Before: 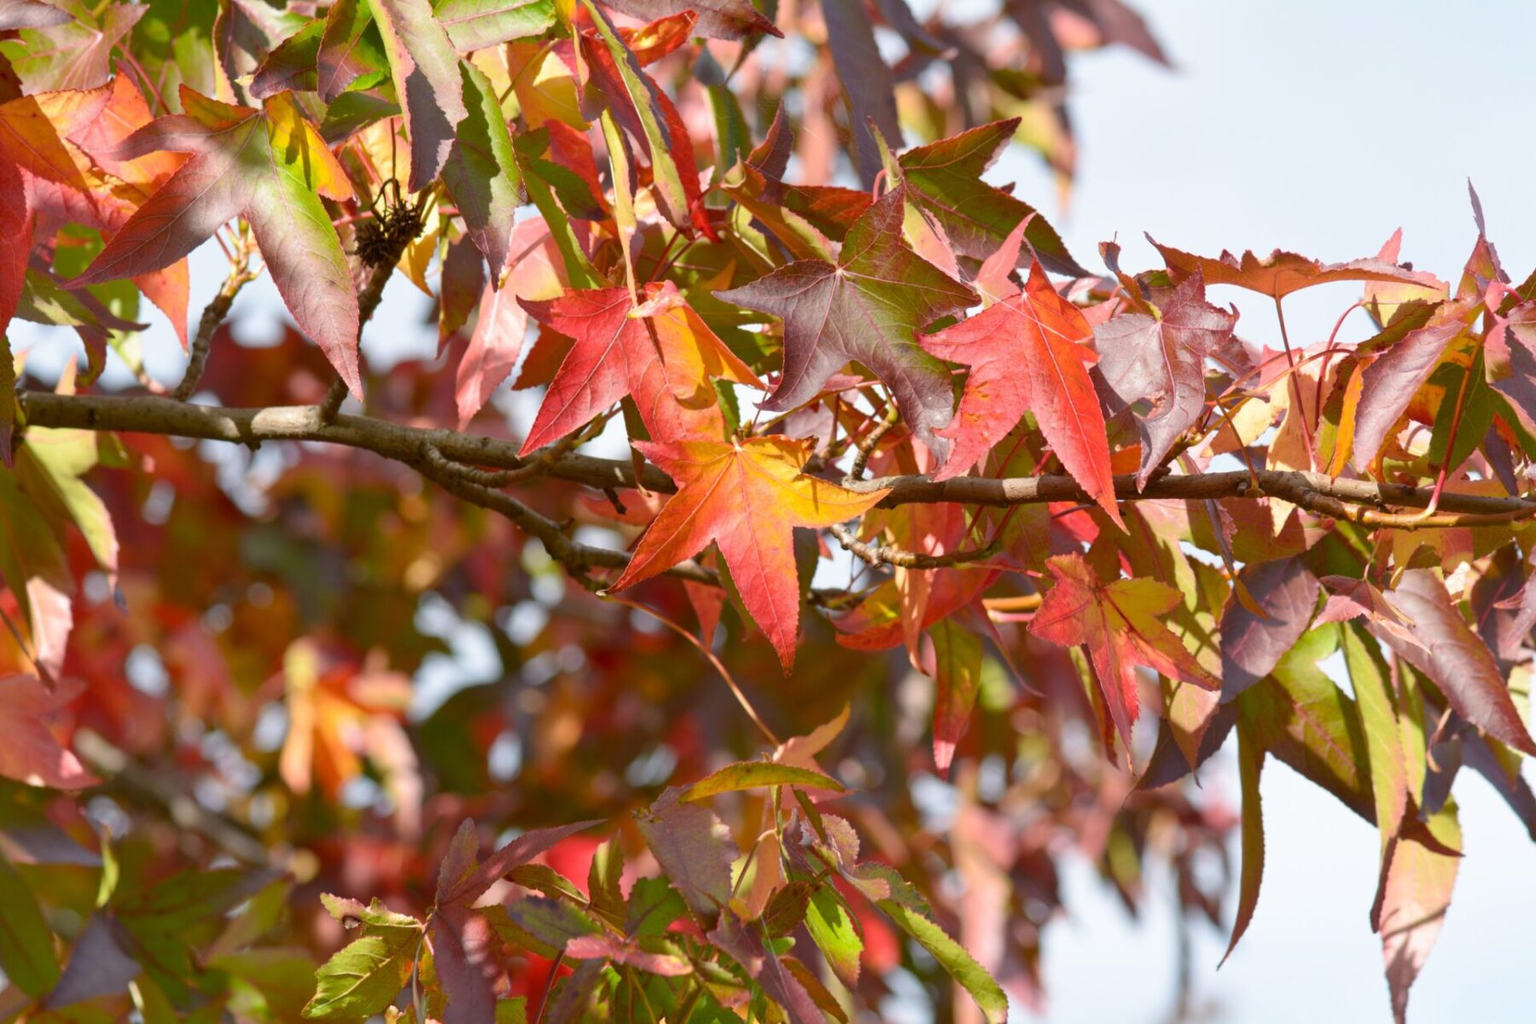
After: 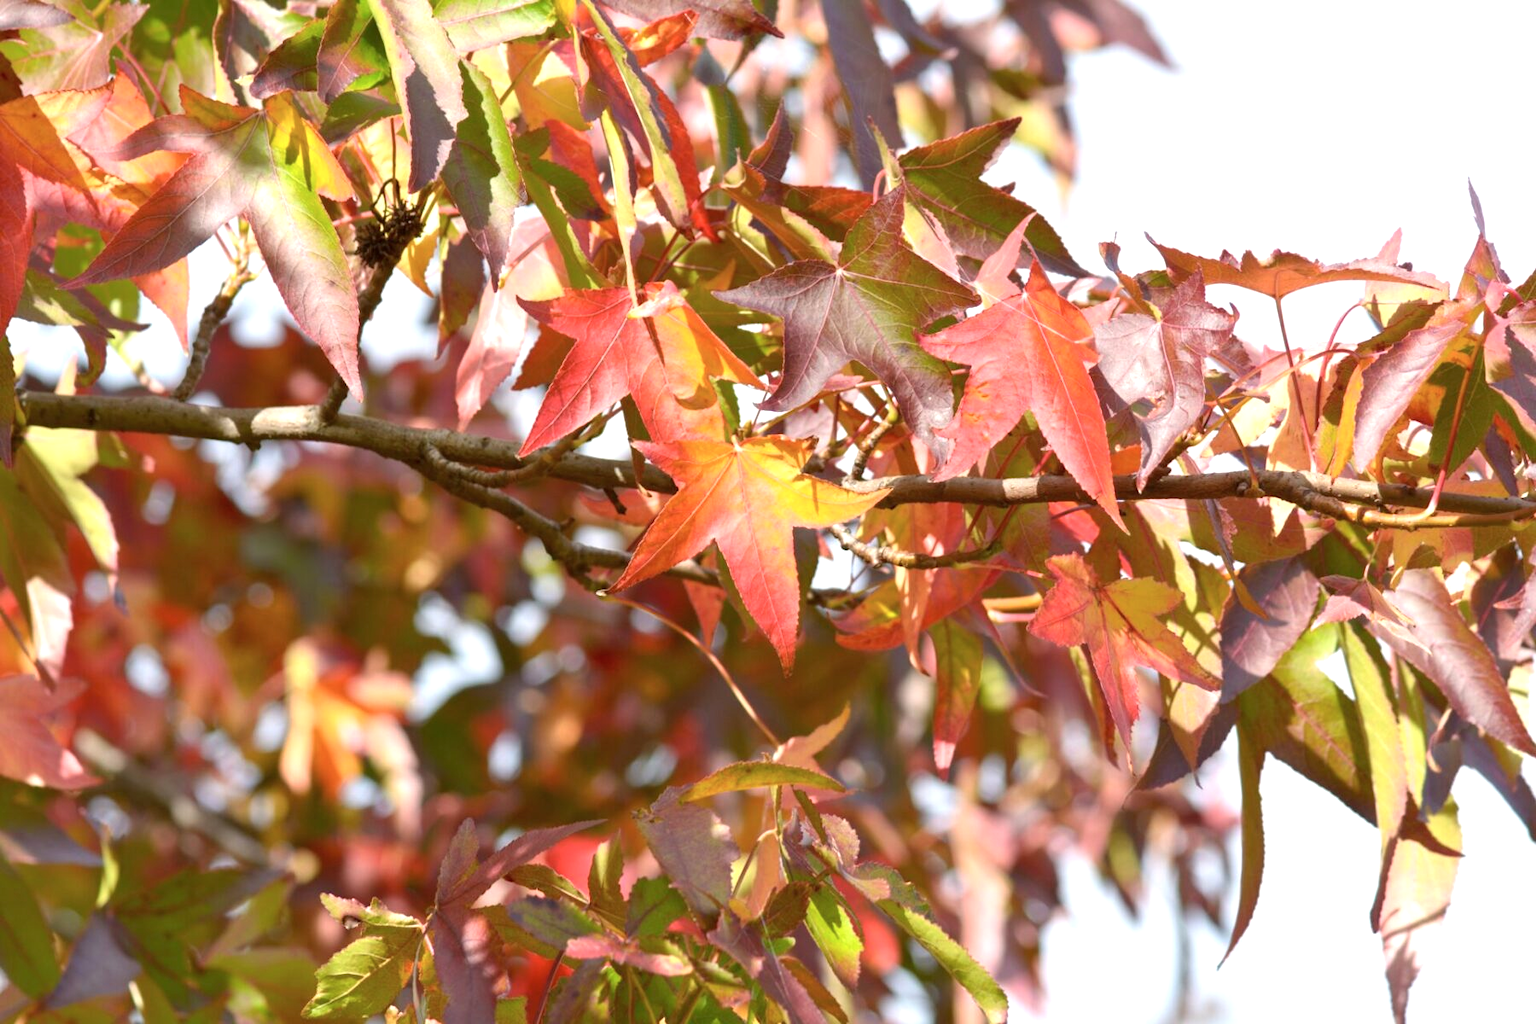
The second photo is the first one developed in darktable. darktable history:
exposure: black level correction 0.001, exposure 0.499 EV, compensate highlight preservation false
color zones: curves: ch0 [(0, 0.5) (0.143, 0.52) (0.286, 0.5) (0.429, 0.5) (0.571, 0.5) (0.714, 0.5) (0.857, 0.5) (1, 0.5)]; ch1 [(0, 0.489) (0.155, 0.45) (0.286, 0.466) (0.429, 0.5) (0.571, 0.5) (0.714, 0.5) (0.857, 0.5) (1, 0.489)]
